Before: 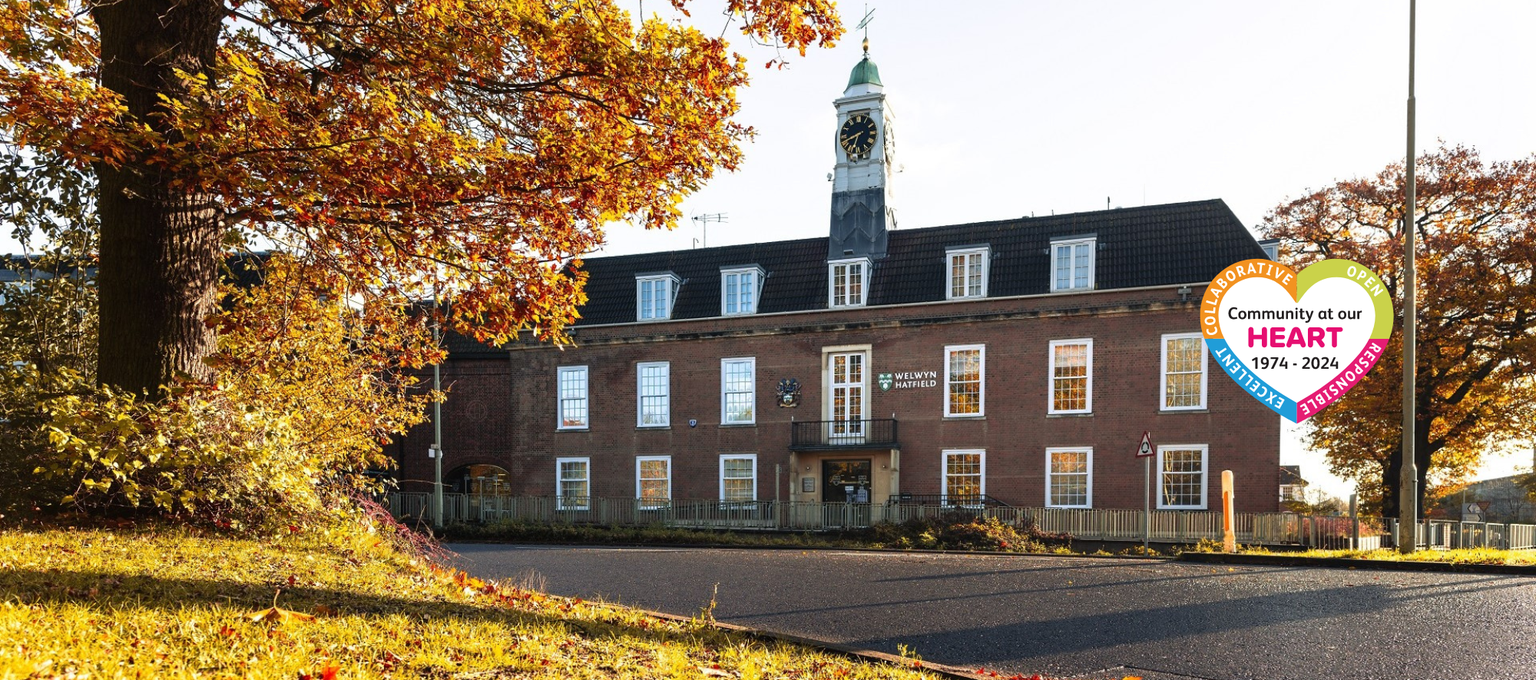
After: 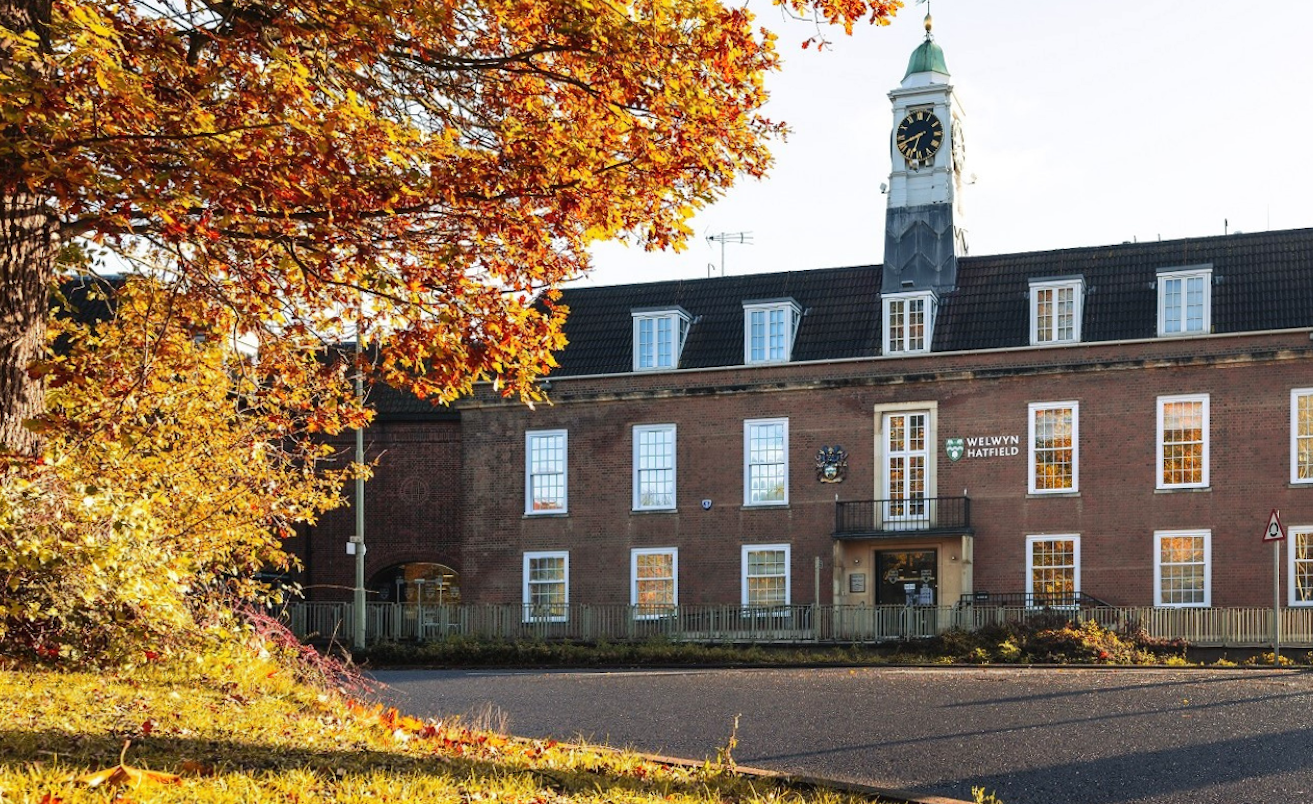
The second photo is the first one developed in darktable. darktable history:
base curve: curves: ch0 [(0, 0) (0.262, 0.32) (0.722, 0.705) (1, 1)]
crop and rotate: left 13.537%, right 19.796%
rotate and perspective: rotation -0.013°, lens shift (vertical) -0.027, lens shift (horizontal) 0.178, crop left 0.016, crop right 0.989, crop top 0.082, crop bottom 0.918
